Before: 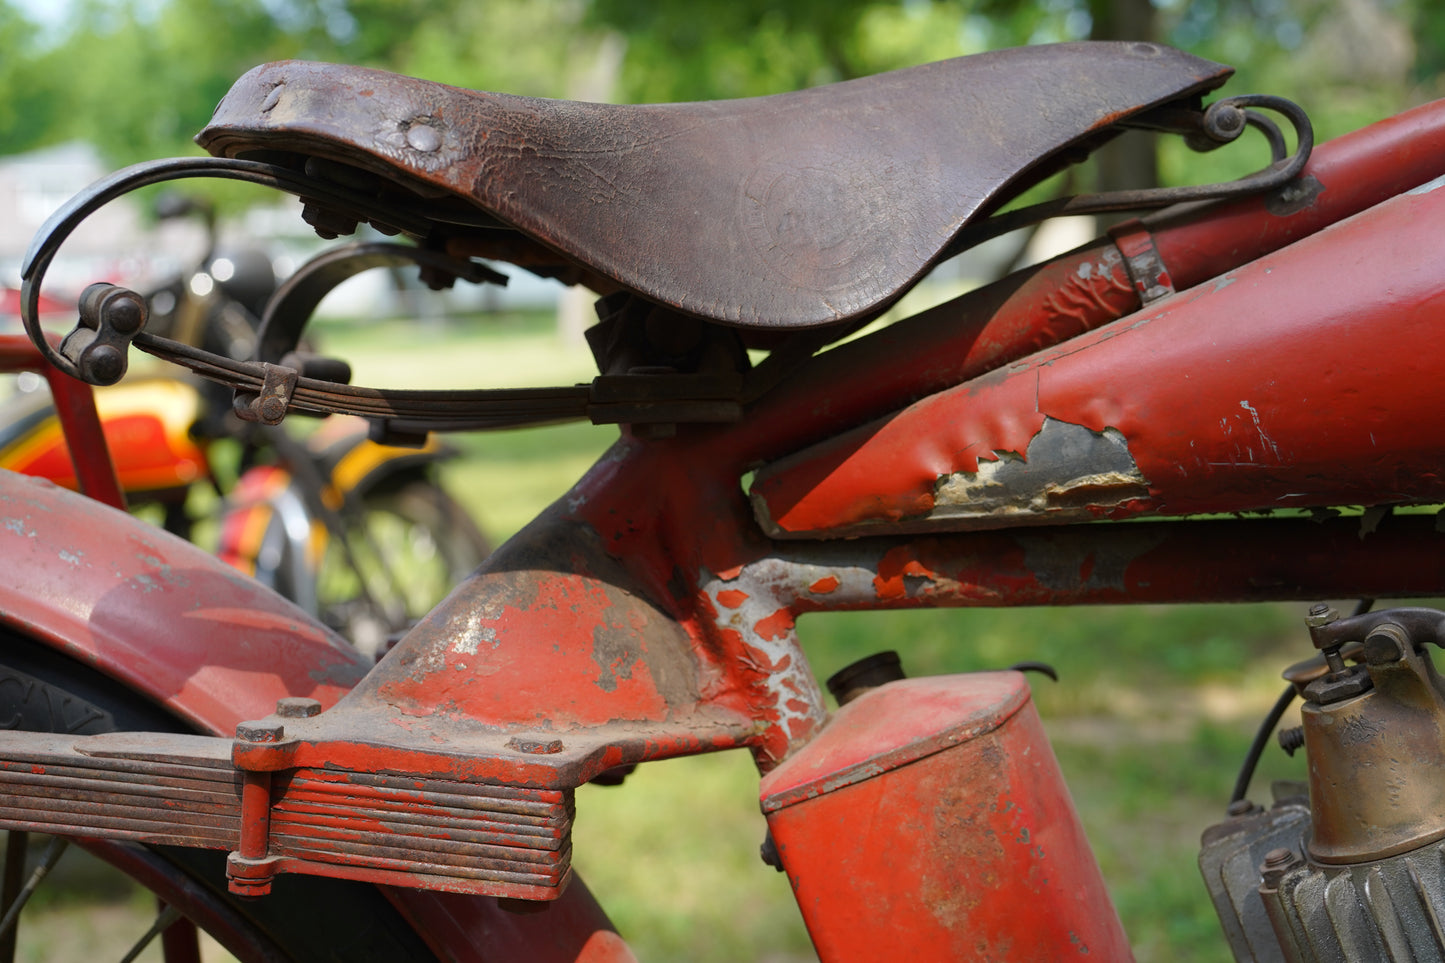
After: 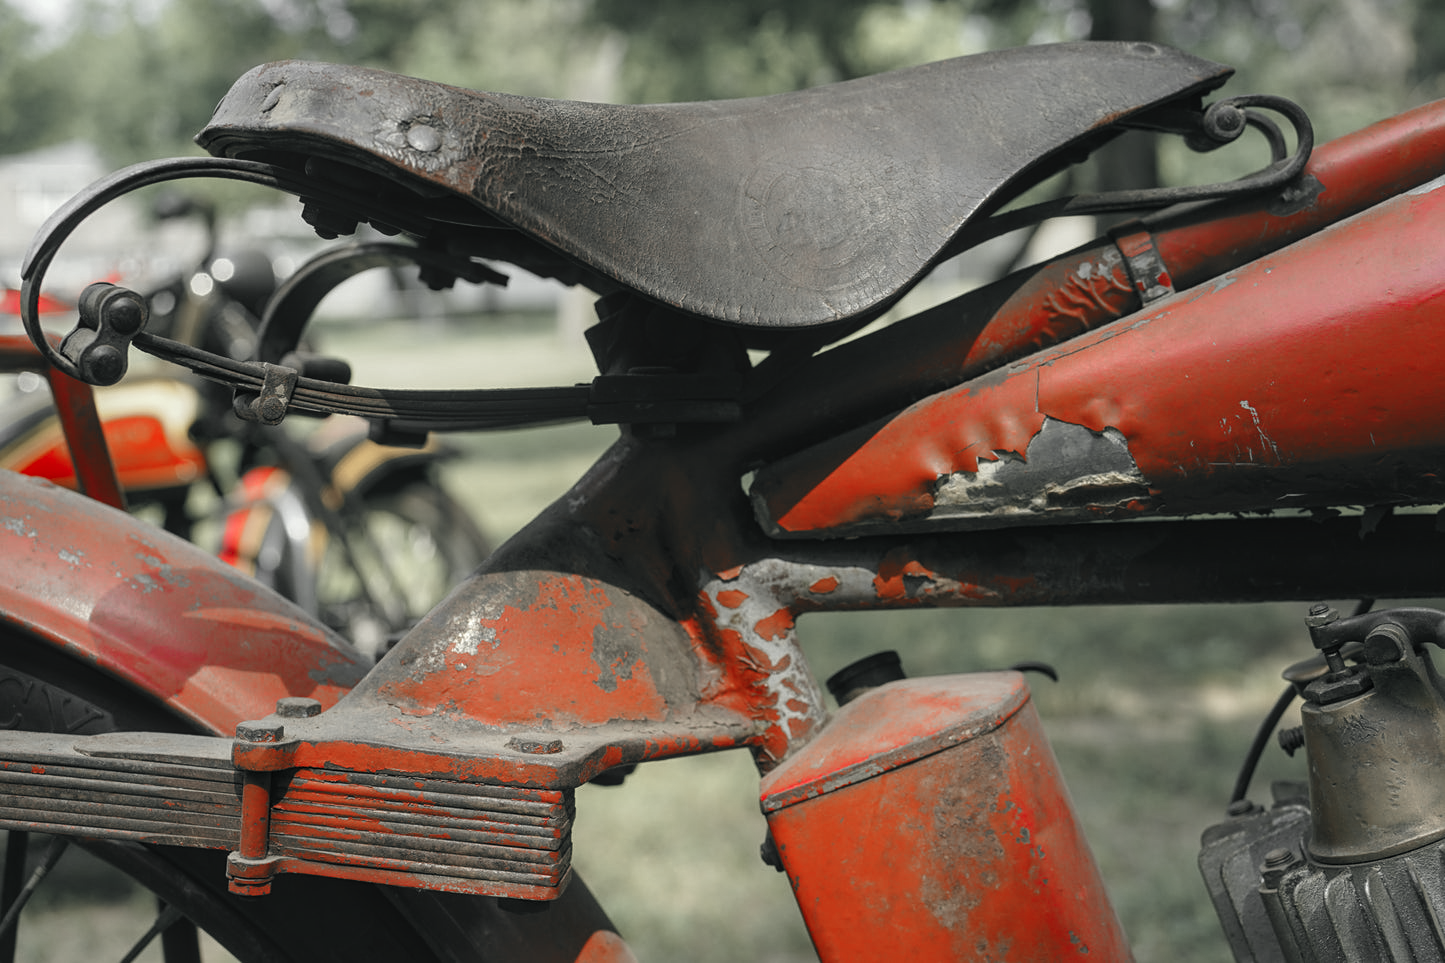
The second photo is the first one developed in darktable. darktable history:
sharpen: amount 0.2
color balance: lift [1.005, 0.99, 1.007, 1.01], gamma [1, 1.034, 1.032, 0.966], gain [0.873, 1.055, 1.067, 0.933]
color zones: curves: ch1 [(0, 0.831) (0.08, 0.771) (0.157, 0.268) (0.241, 0.207) (0.562, -0.005) (0.714, -0.013) (0.876, 0.01) (1, 0.831)]
local contrast: on, module defaults
